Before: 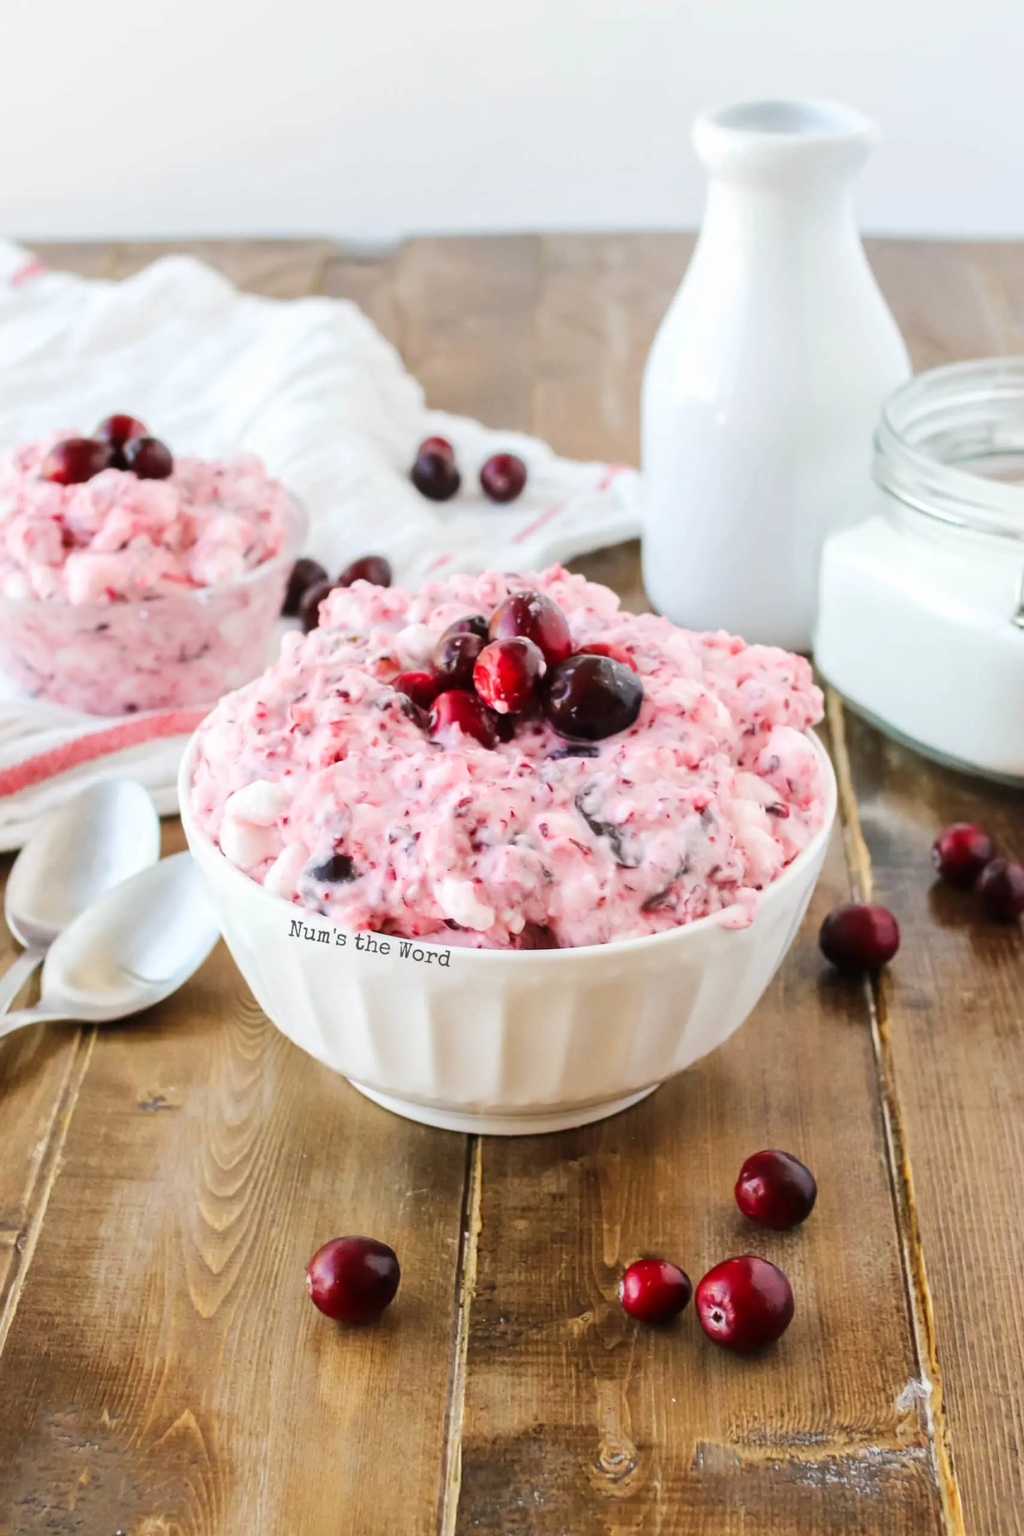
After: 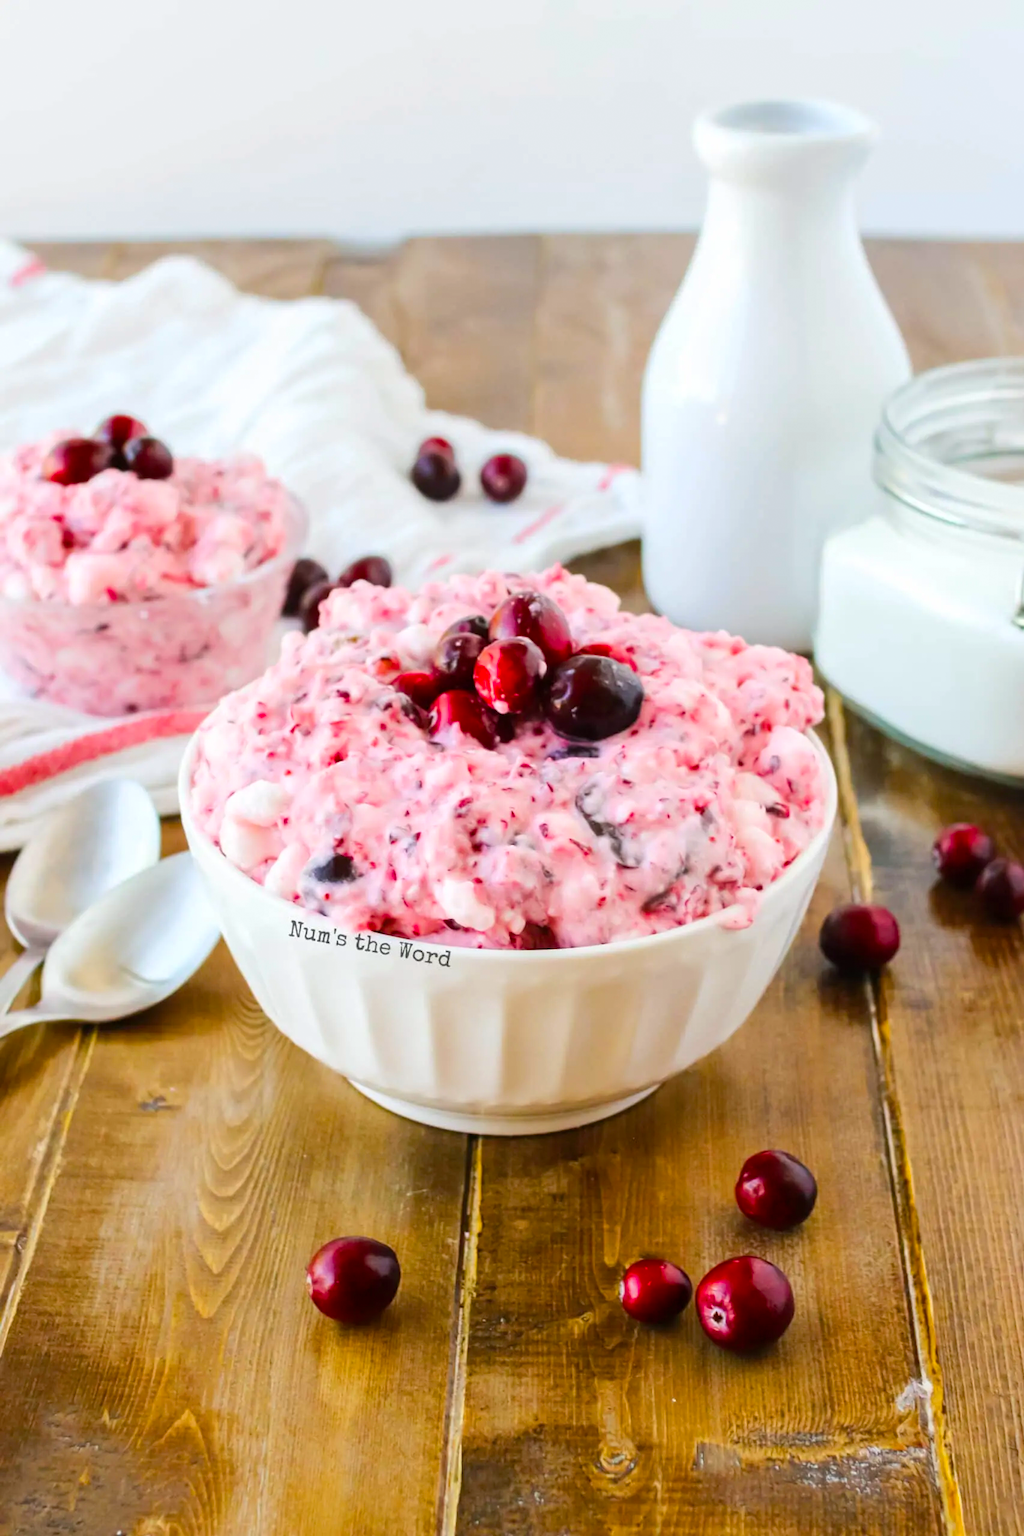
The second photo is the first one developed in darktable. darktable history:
grain: coarseness 0.81 ISO, strength 1.34%, mid-tones bias 0%
color balance rgb: linear chroma grading › global chroma 15%, perceptual saturation grading › global saturation 30%
